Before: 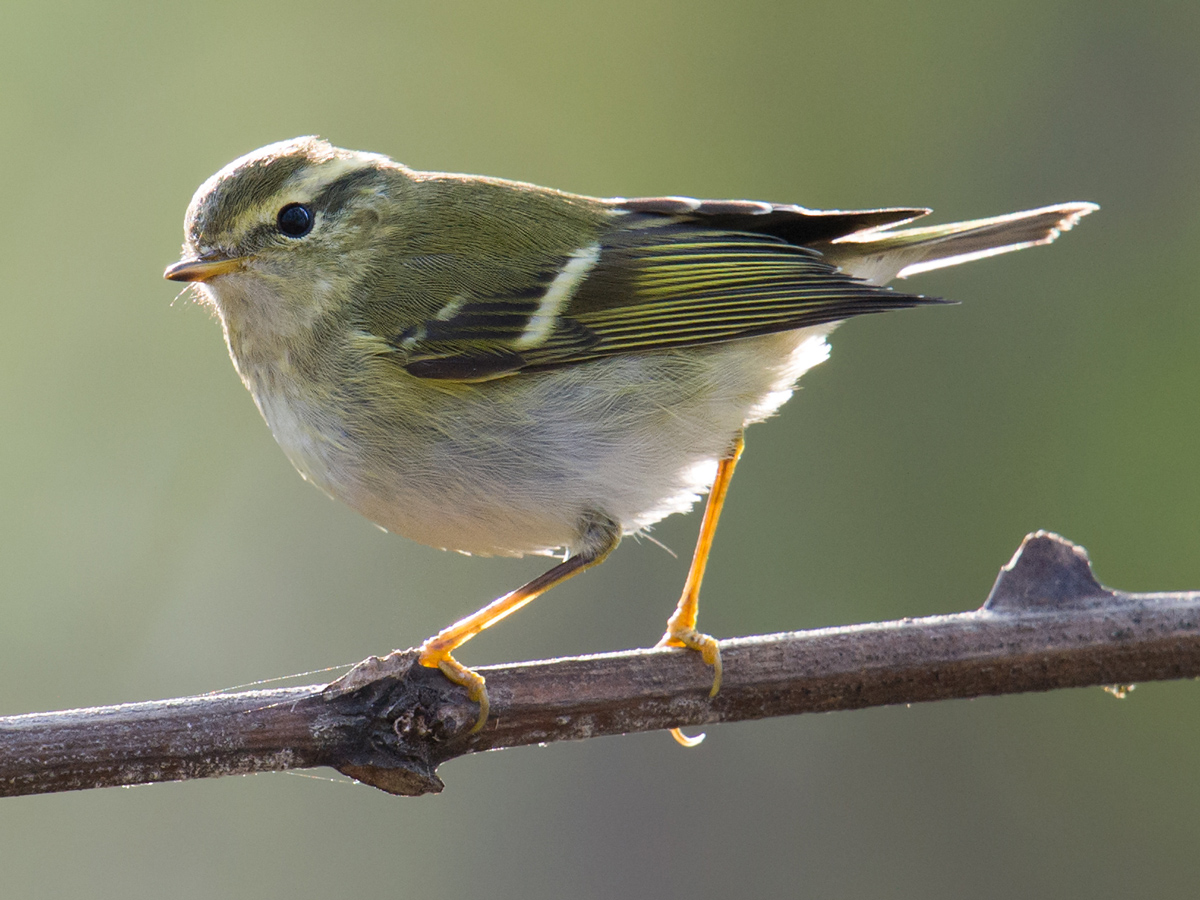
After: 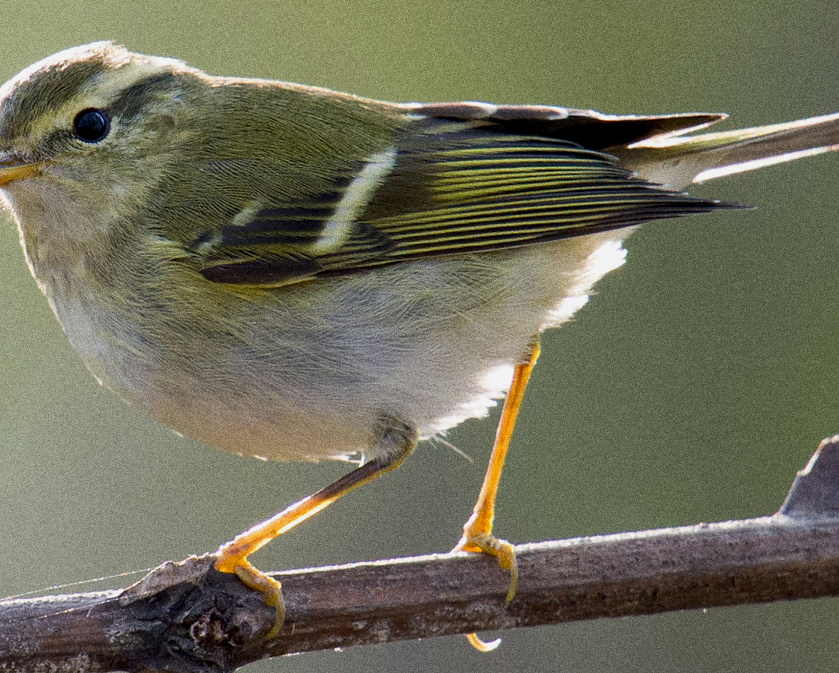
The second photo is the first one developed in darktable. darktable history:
grain: coarseness 0.09 ISO, strength 40%
crop and rotate: left 17.046%, top 10.659%, right 12.989%, bottom 14.553%
exposure: black level correction 0.009, exposure -0.159 EV, compensate highlight preservation false
